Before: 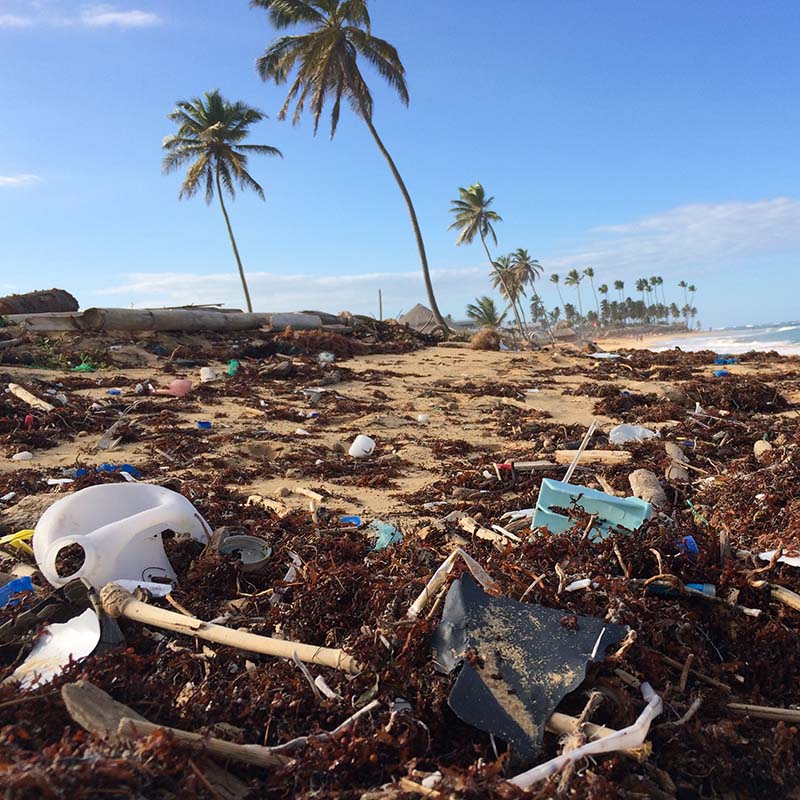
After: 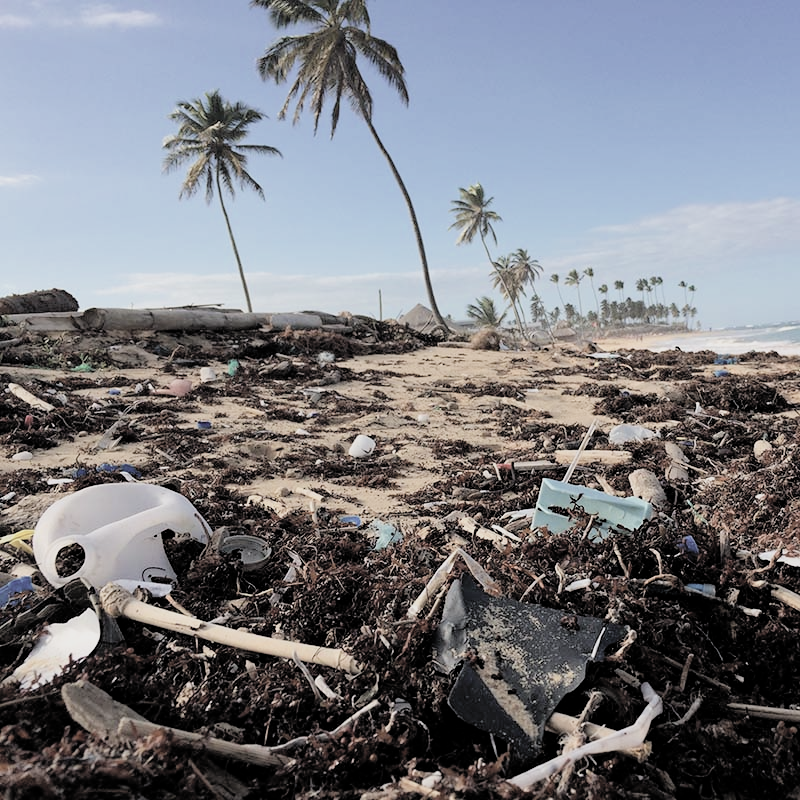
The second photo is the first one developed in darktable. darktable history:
haze removal: compatibility mode true, adaptive false
contrast brightness saturation: brightness 0.183, saturation -0.49
color balance rgb: perceptual saturation grading › global saturation -3.334%
filmic rgb: black relative exposure -7.73 EV, white relative exposure 4.36 EV, target black luminance 0%, hardness 3.76, latitude 50.86%, contrast 1.067, highlights saturation mix 9.67%, shadows ↔ highlights balance -0.282%
